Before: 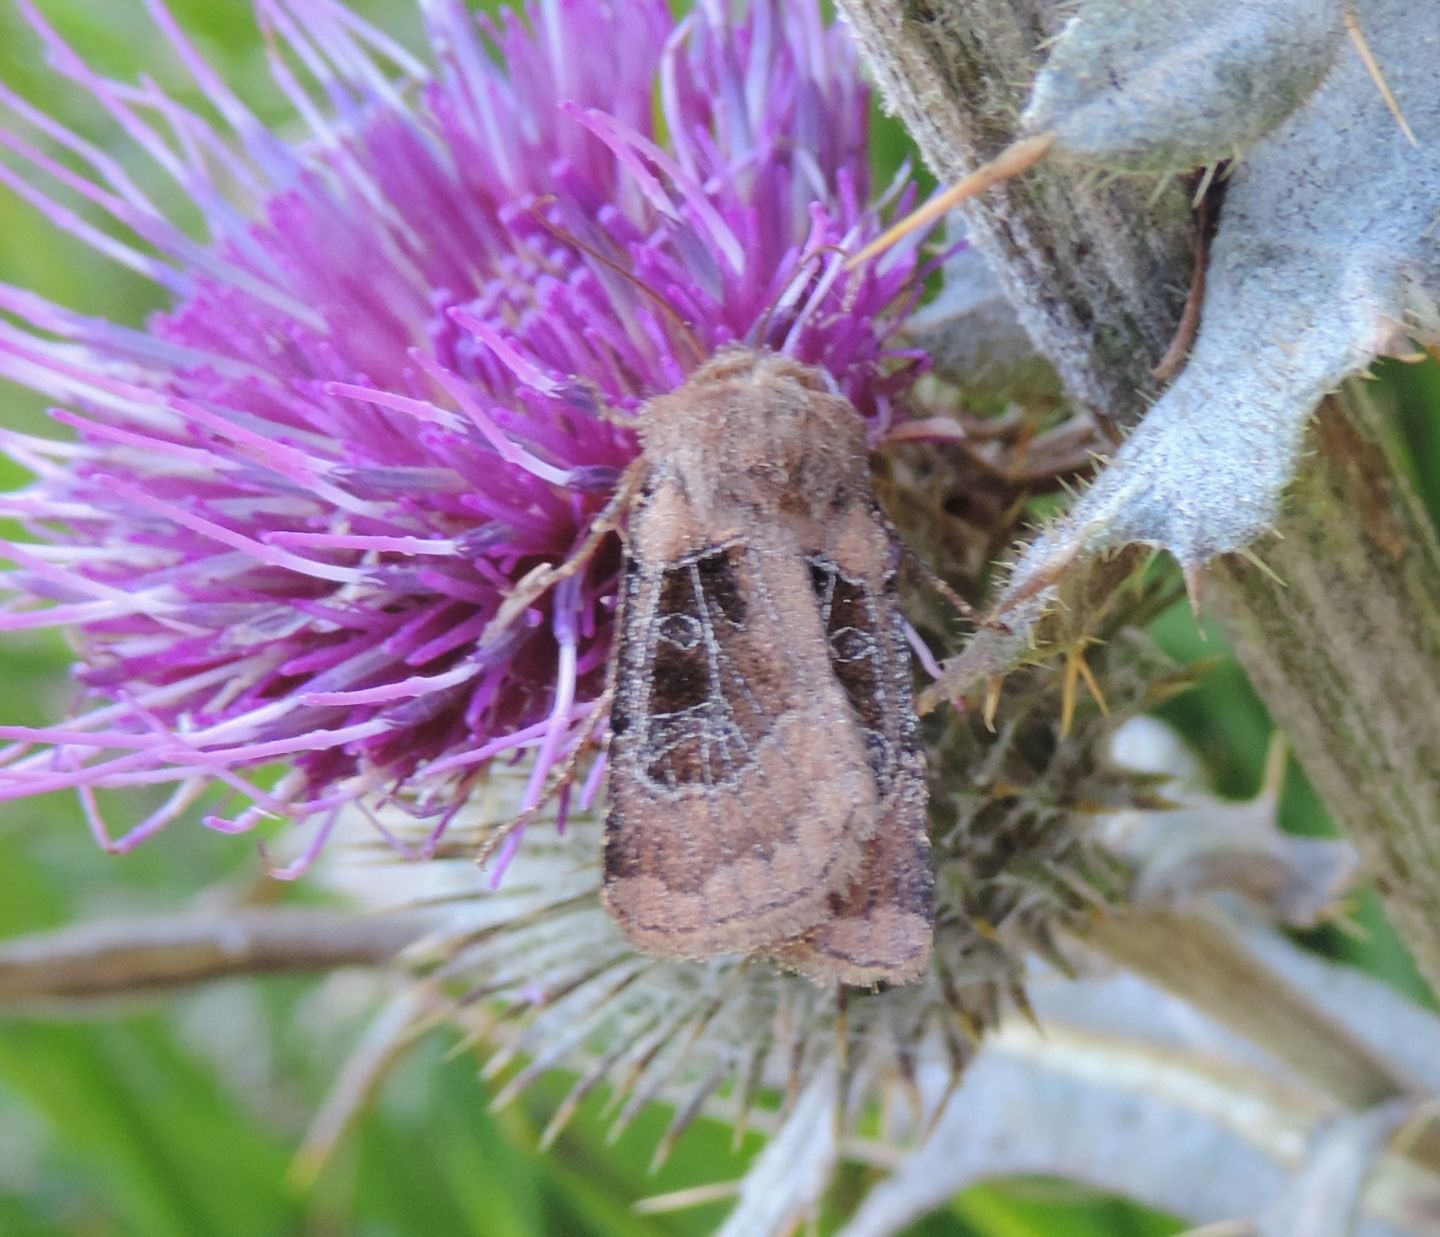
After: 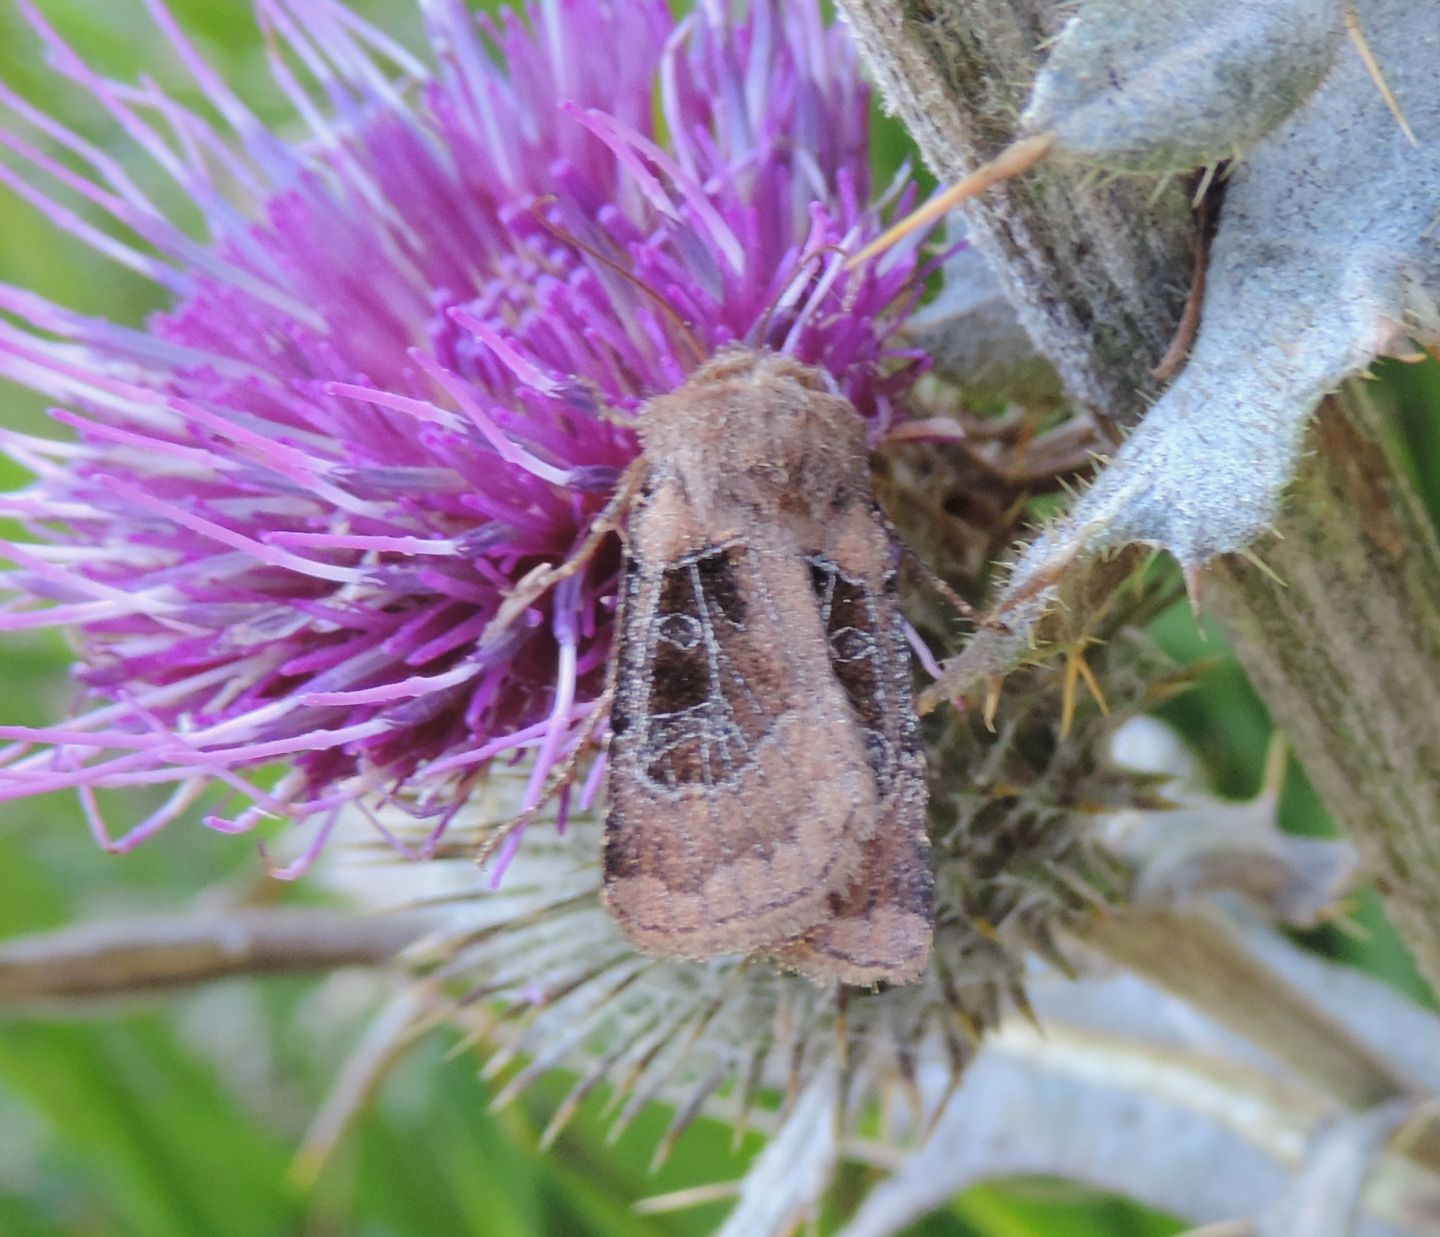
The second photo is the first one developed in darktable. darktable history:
exposure: exposure -0.048 EV, compensate exposure bias true, compensate highlight preservation false
